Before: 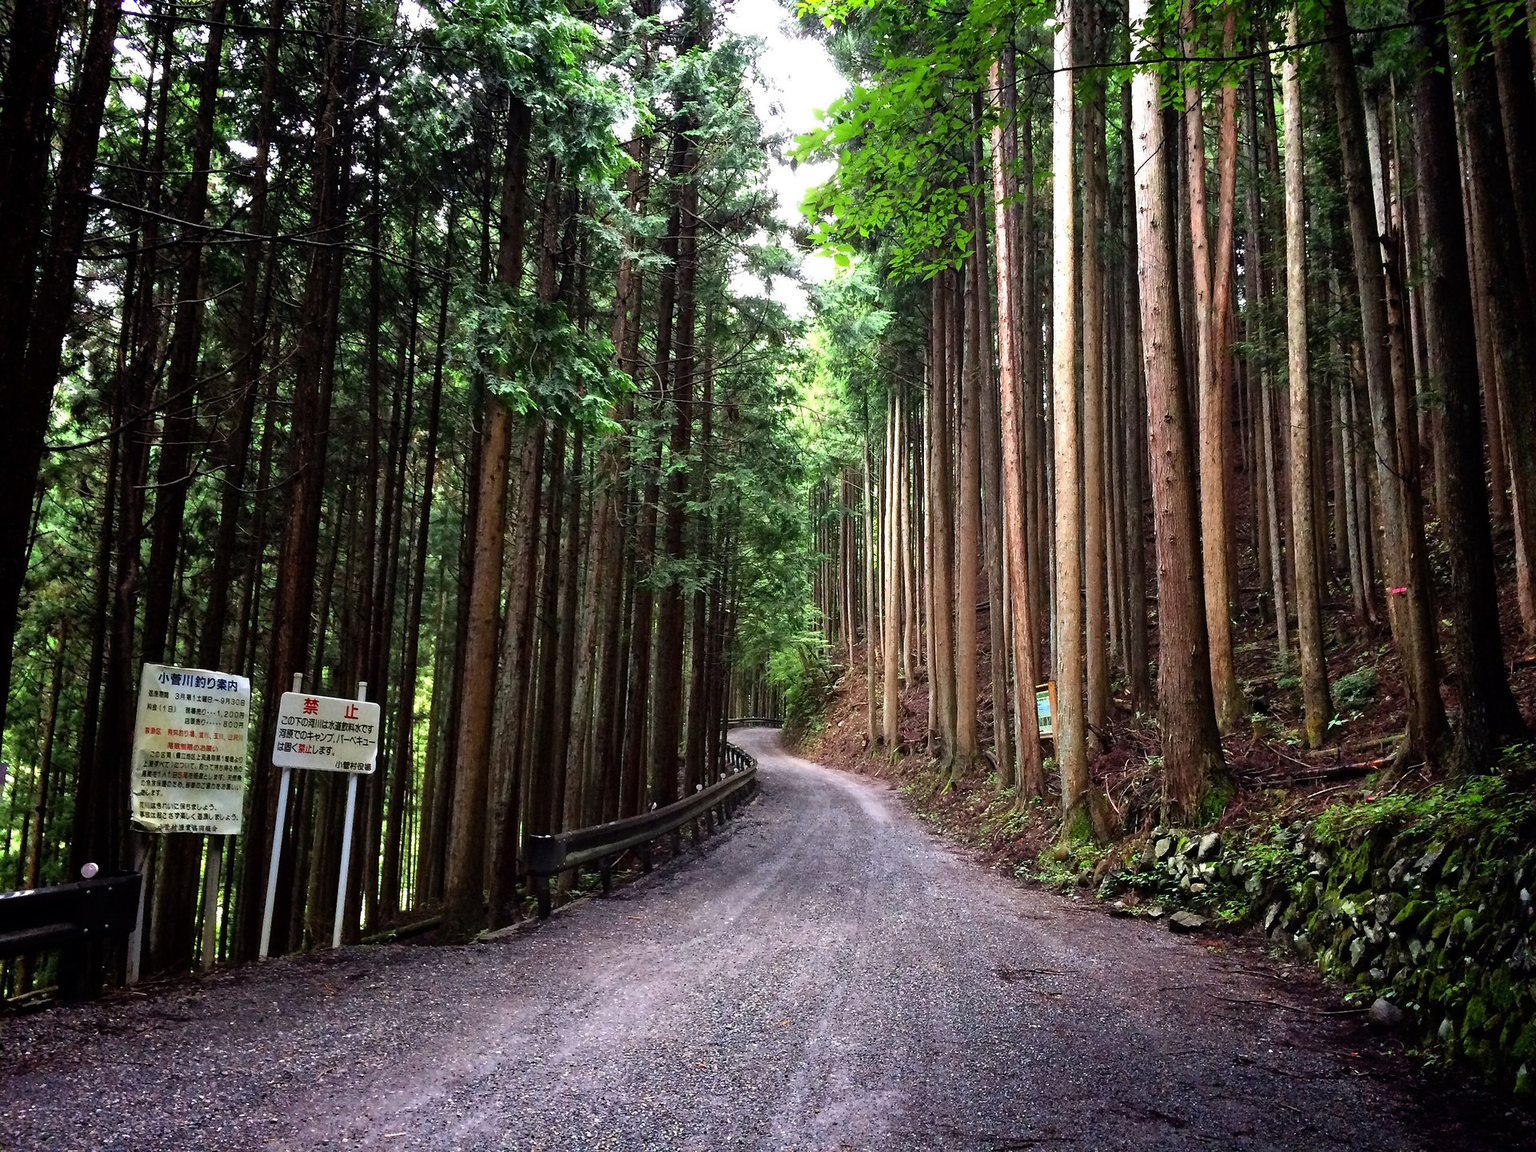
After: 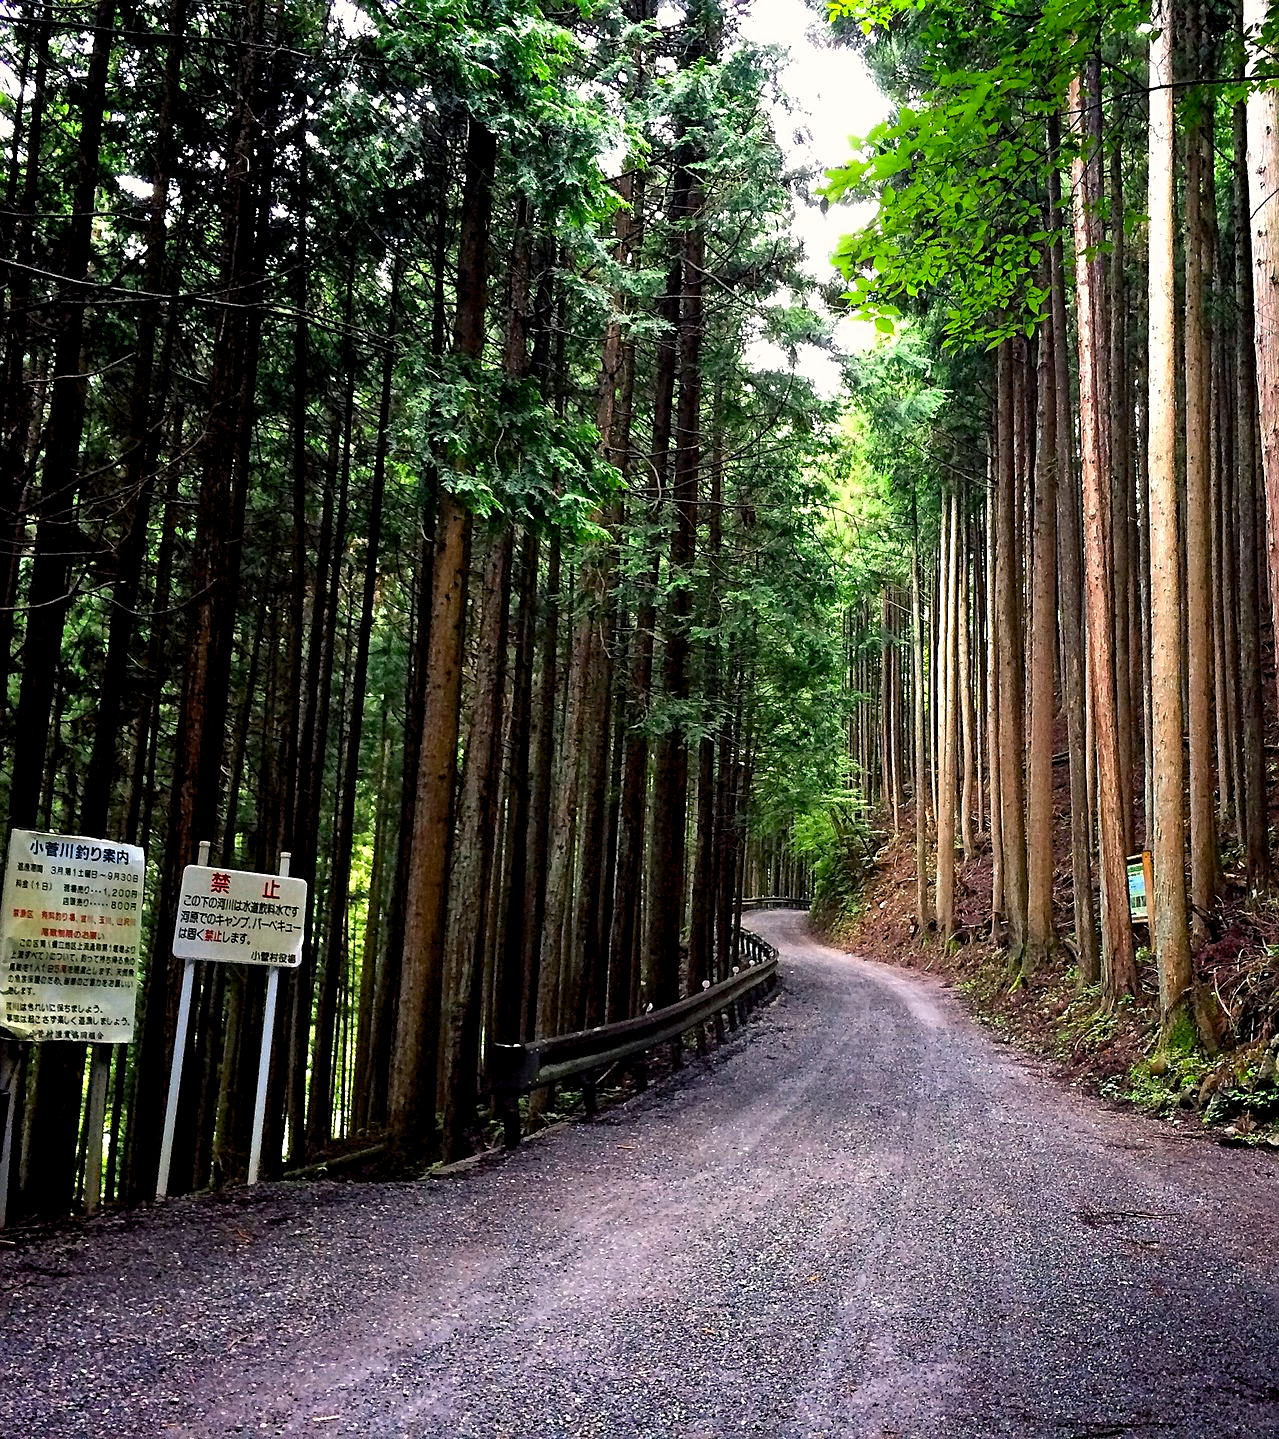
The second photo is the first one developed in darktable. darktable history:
sharpen: on, module defaults
crop and rotate: left 8.786%, right 24.548%
color balance rgb: shadows lift › chroma 2%, shadows lift › hue 217.2°, power › hue 60°, highlights gain › chroma 1%, highlights gain › hue 69.6°, global offset › luminance -0.5%, perceptual saturation grading › global saturation 15%, global vibrance 15%
